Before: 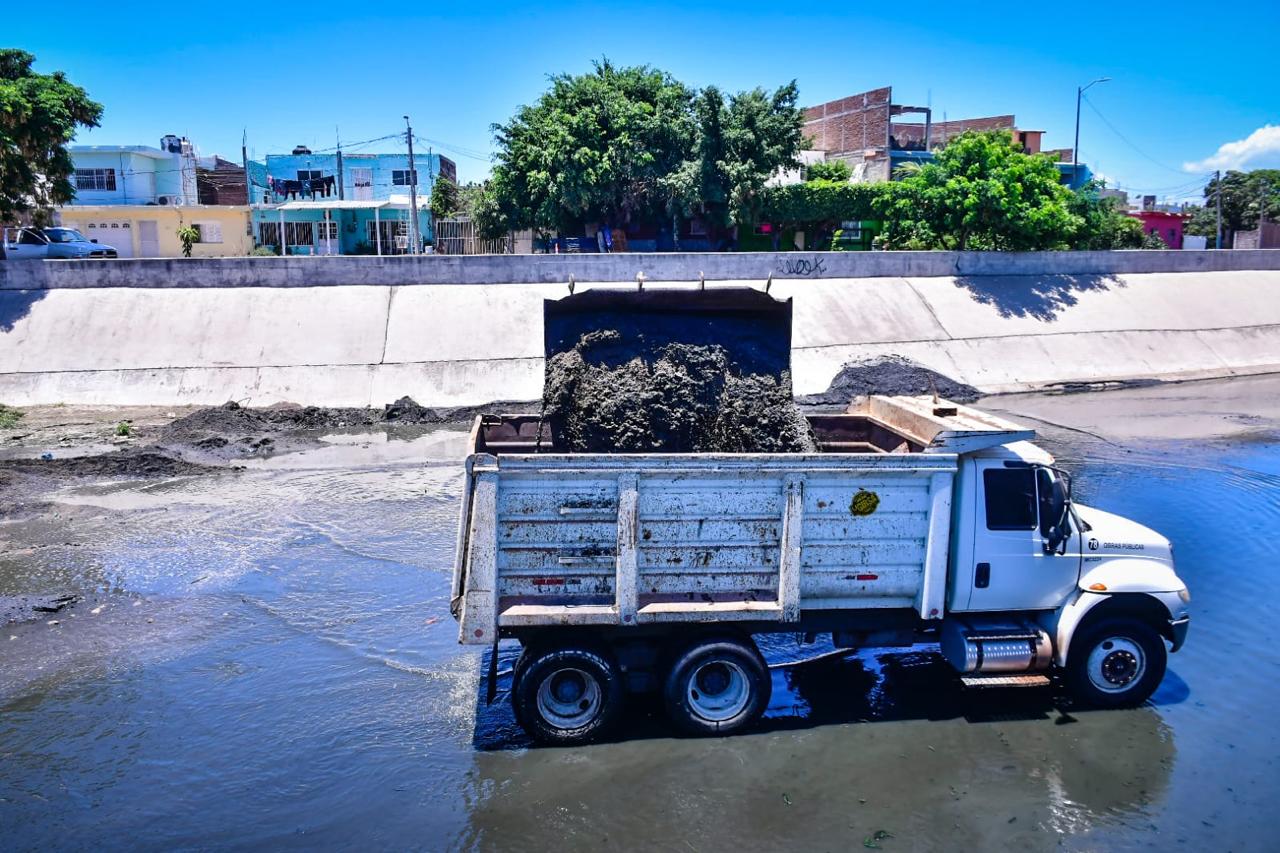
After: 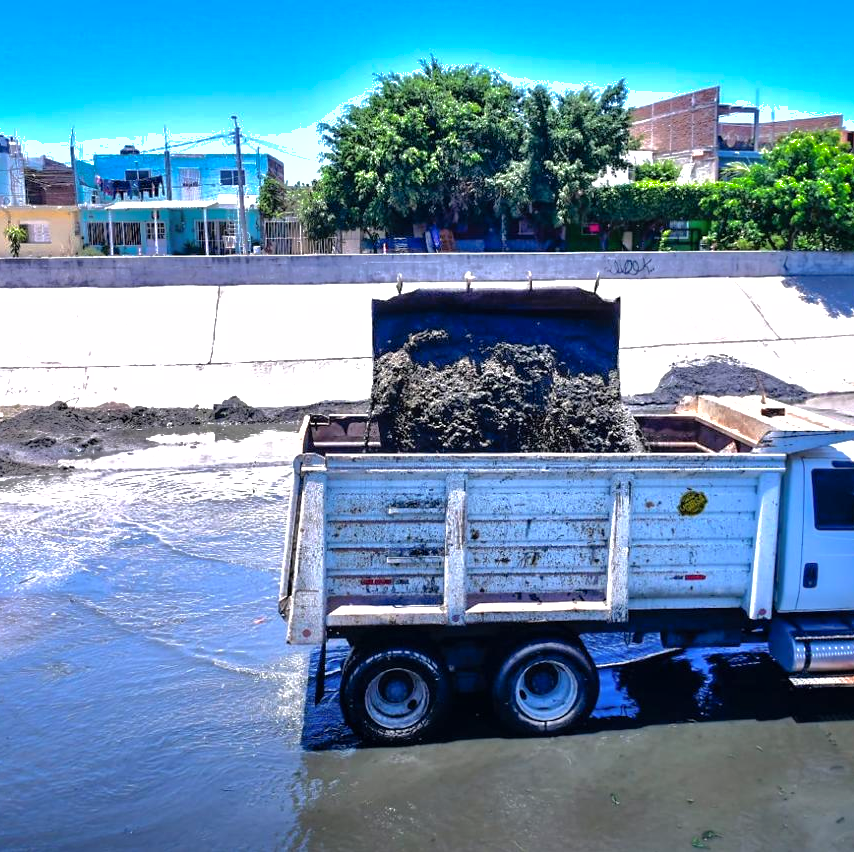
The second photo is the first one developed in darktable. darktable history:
crop and rotate: left 13.485%, right 19.793%
shadows and highlights: highlights -59.73
tone equalizer: -8 EV -0.767 EV, -7 EV -0.675 EV, -6 EV -0.6 EV, -5 EV -0.412 EV, -3 EV 0.404 EV, -2 EV 0.6 EV, -1 EV 0.686 EV, +0 EV 0.724 EV
